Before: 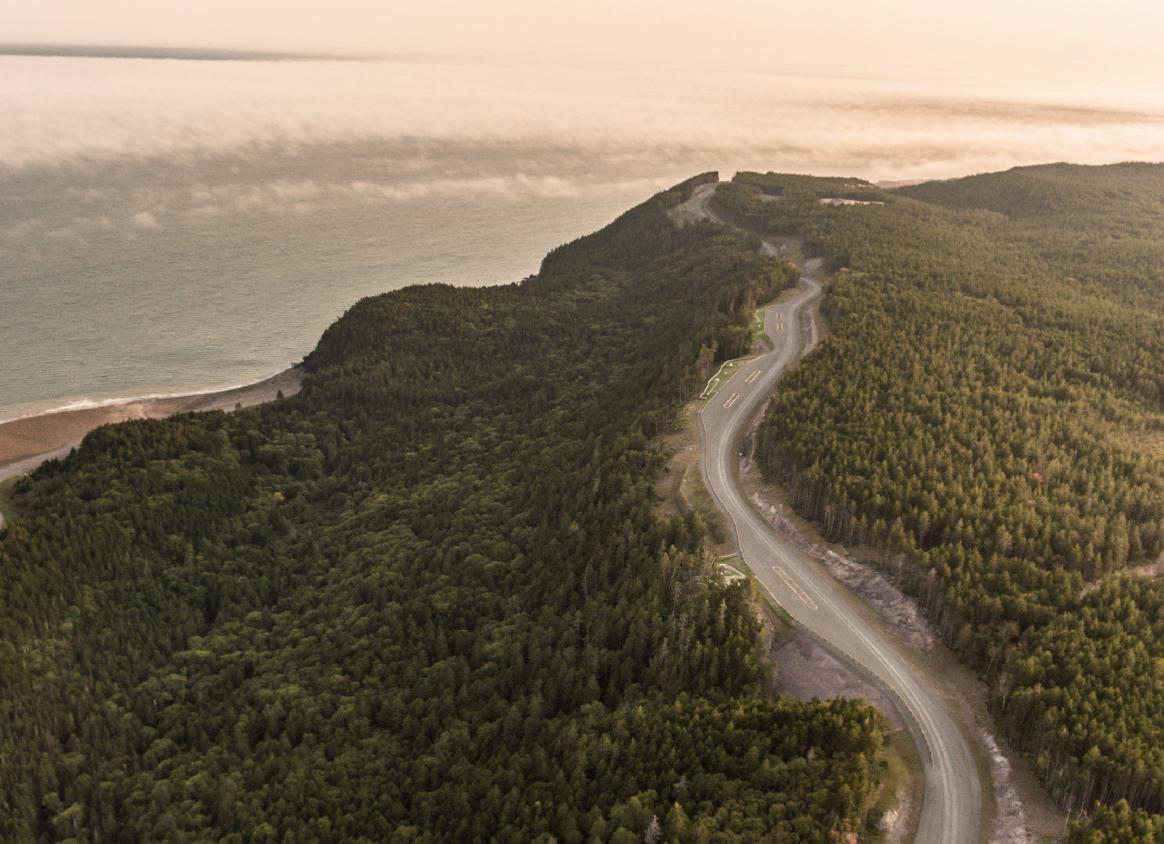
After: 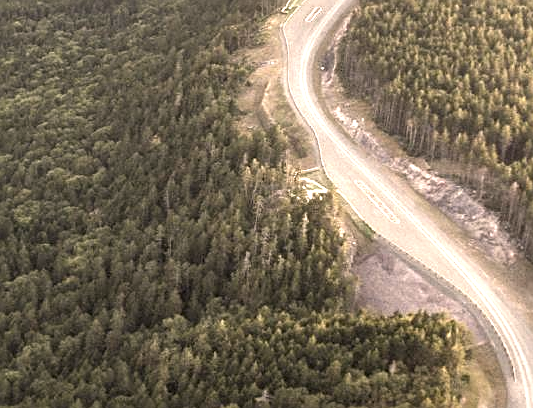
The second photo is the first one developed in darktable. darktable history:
sharpen: on, module defaults
exposure: black level correction 0, exposure 1.625 EV, compensate exposure bias true, compensate highlight preservation false
color correction: highlights a* 5.59, highlights b* 5.24, saturation 0.68
crop: left 35.976%, top 45.819%, right 18.162%, bottom 5.807%
